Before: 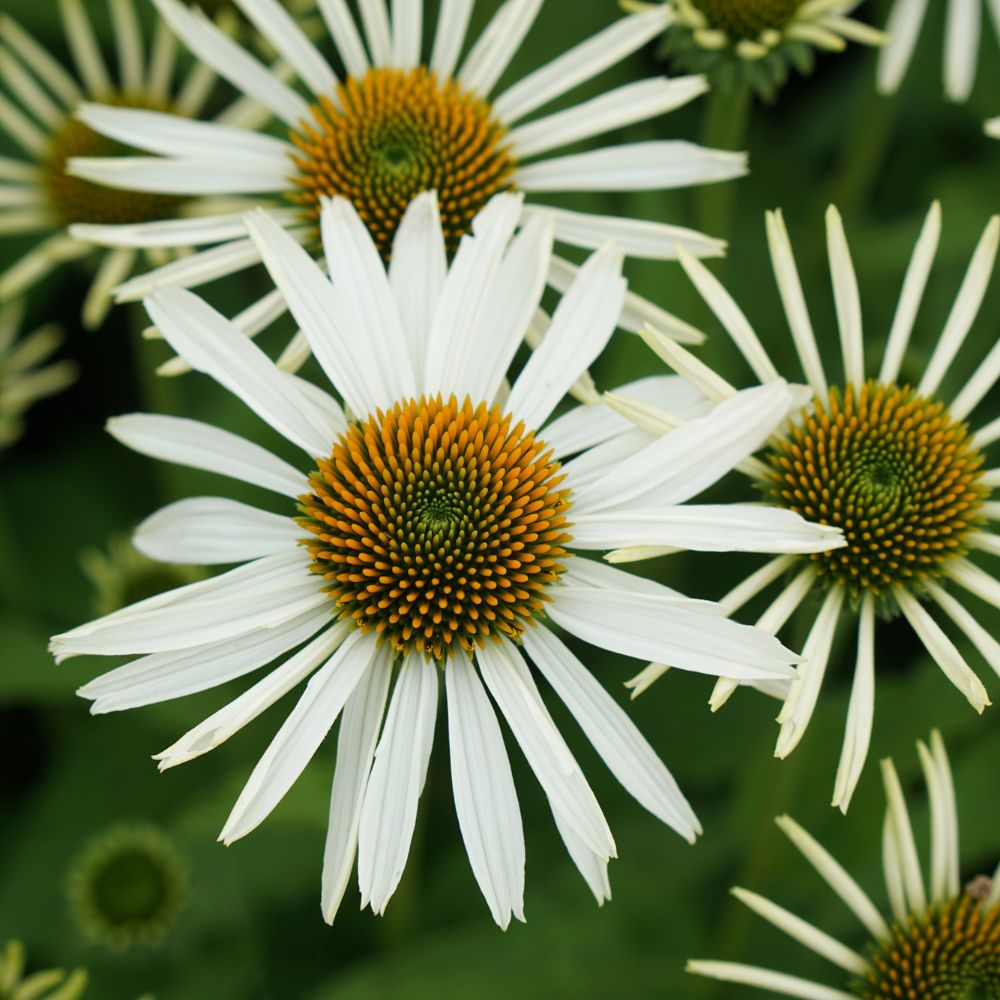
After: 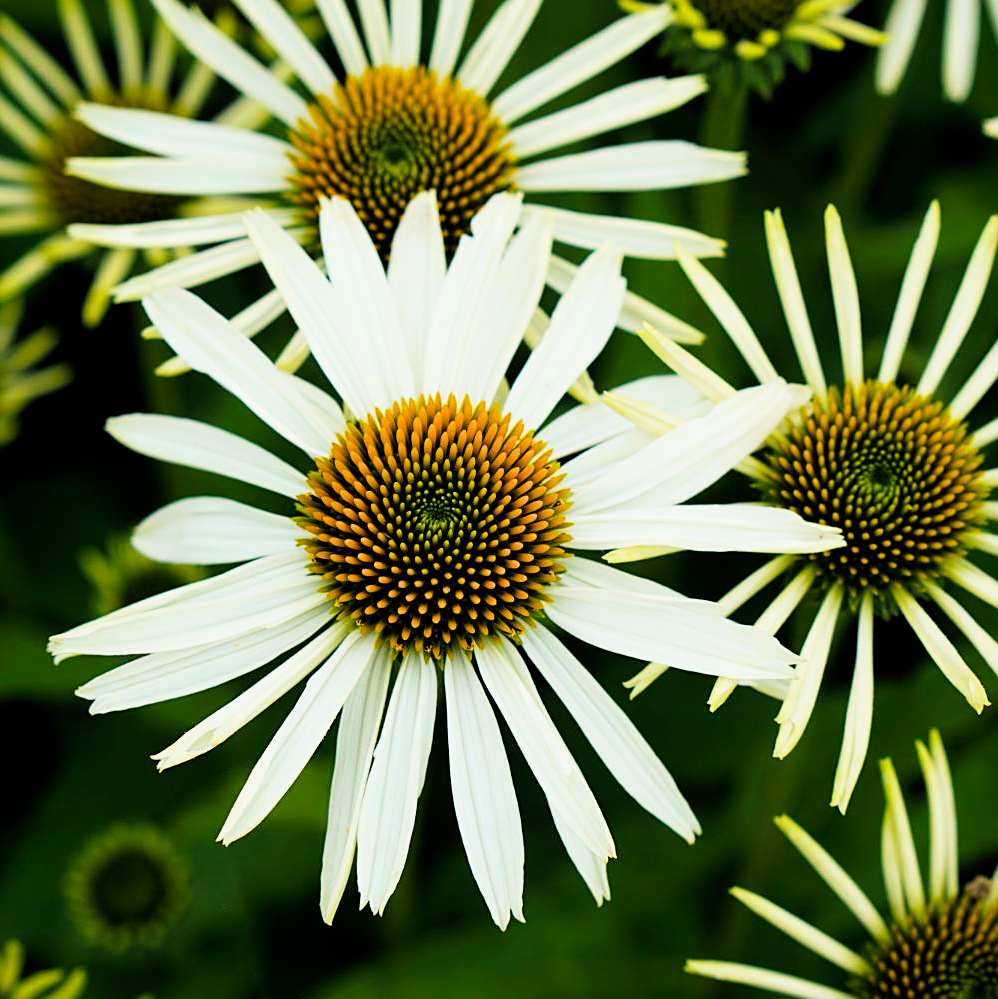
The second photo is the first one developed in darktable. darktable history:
crop and rotate: left 0.148%, bottom 0.009%
filmic rgb: middle gray luminance 13.01%, black relative exposure -10.15 EV, white relative exposure 3.47 EV, threshold 5.97 EV, target black luminance 0%, hardness 5.76, latitude 45.22%, contrast 1.231, highlights saturation mix 4.38%, shadows ↔ highlights balance 27.32%, enable highlight reconstruction true
sharpen: on, module defaults
color balance rgb: shadows lift › luminance -7.545%, shadows lift › chroma 2.147%, shadows lift › hue 167.35°, perceptual saturation grading › global saturation 59.477%, perceptual saturation grading › highlights 20.139%, perceptual saturation grading › shadows -50.159%, perceptual brilliance grading › highlights 11.688%, contrast 4.945%
